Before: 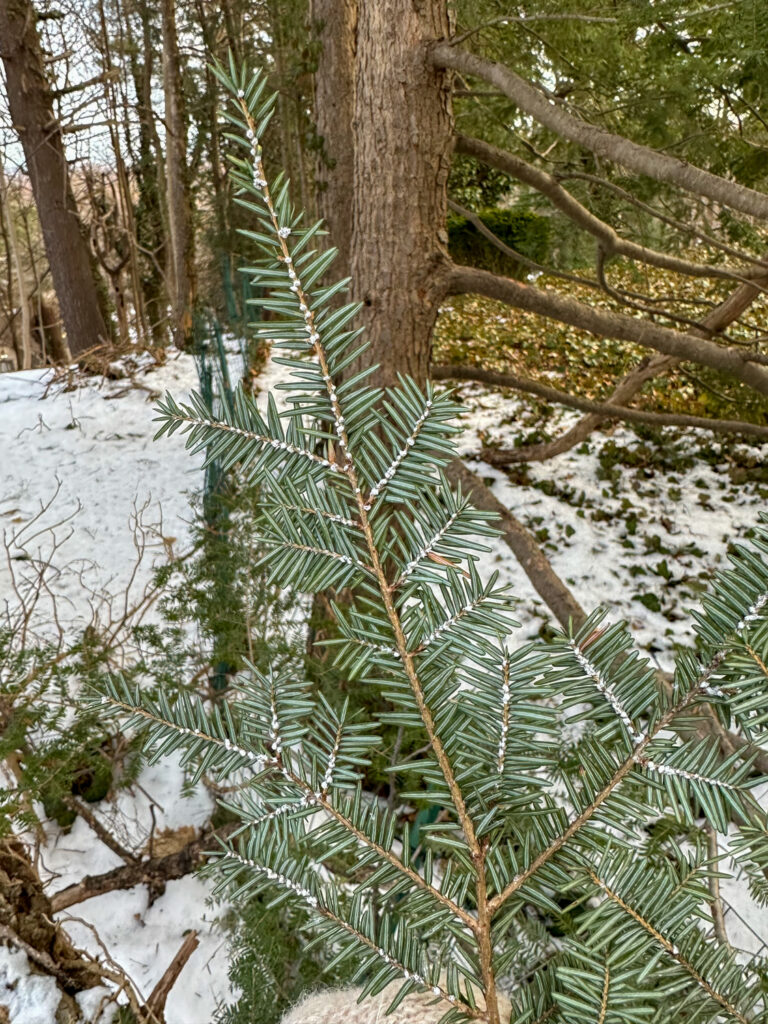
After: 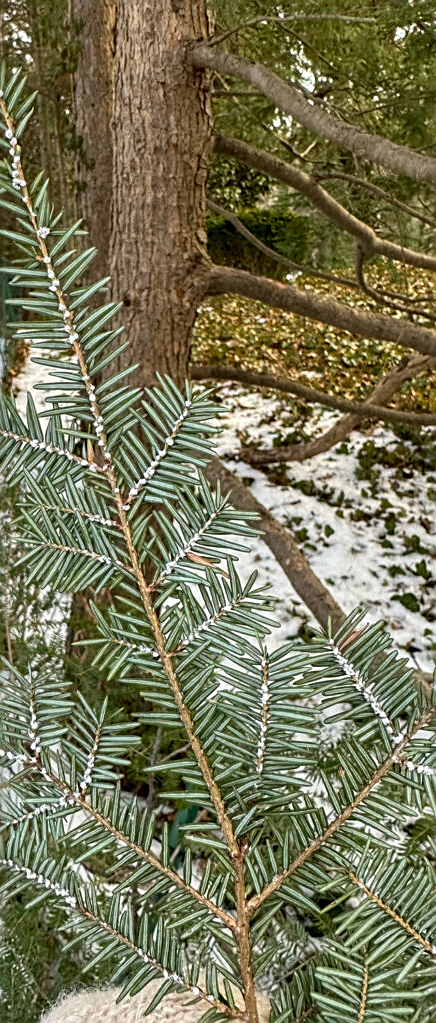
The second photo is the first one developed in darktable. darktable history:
crop: left 31.484%, top 0.013%, right 11.675%
sharpen: on, module defaults
contrast brightness saturation: contrast 0.096, brightness 0.018, saturation 0.016
